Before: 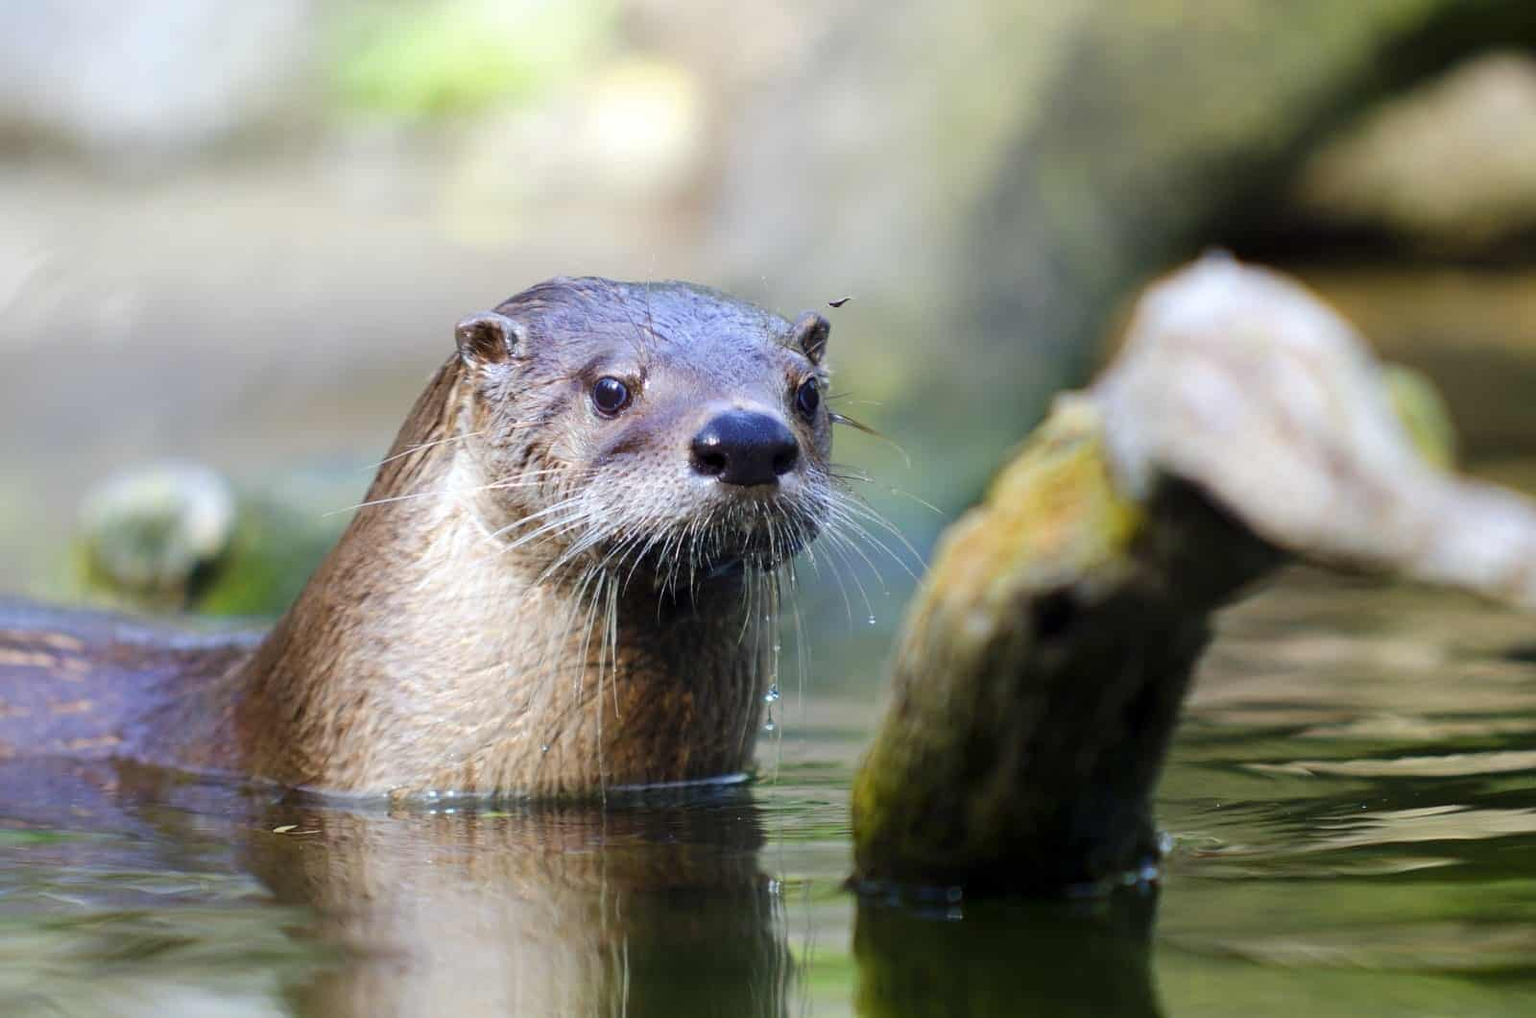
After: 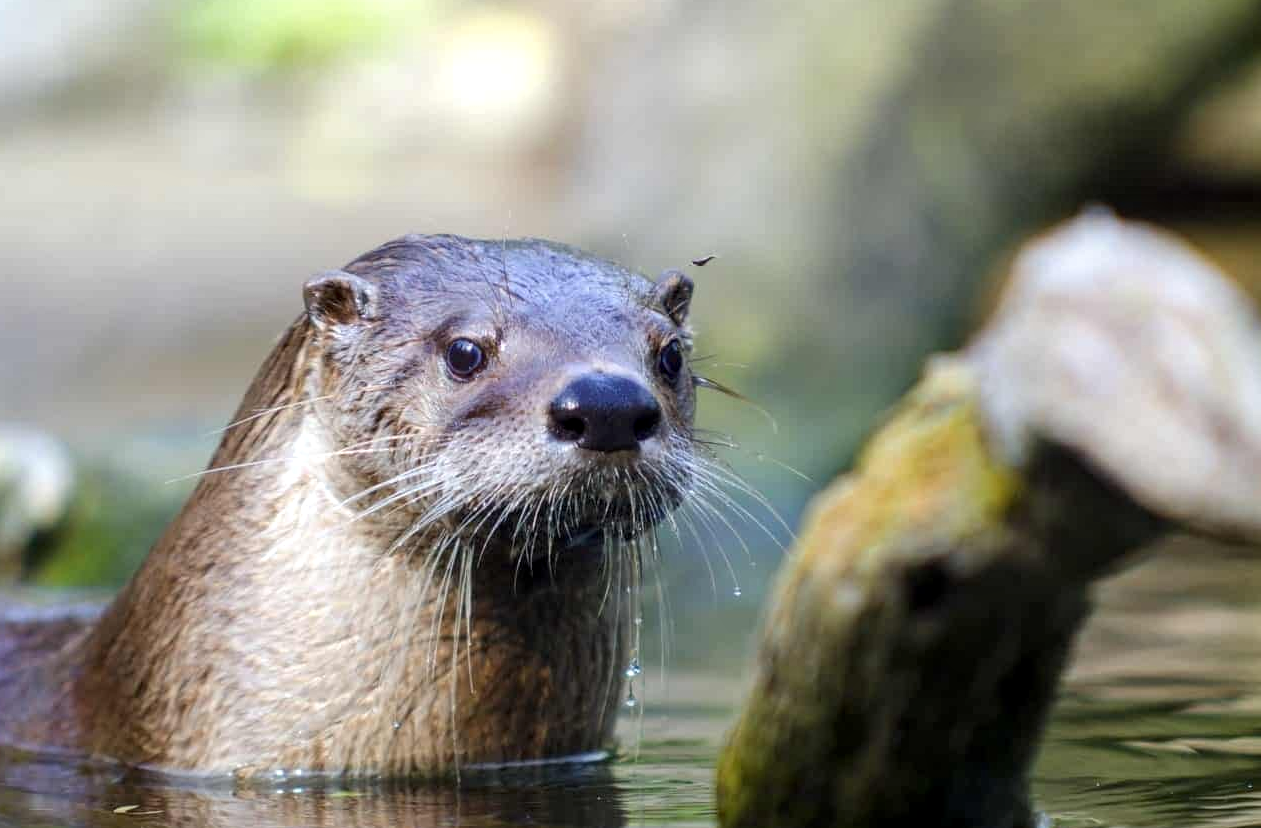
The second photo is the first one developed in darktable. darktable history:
crop and rotate: left 10.77%, top 5.1%, right 10.41%, bottom 16.76%
local contrast: on, module defaults
